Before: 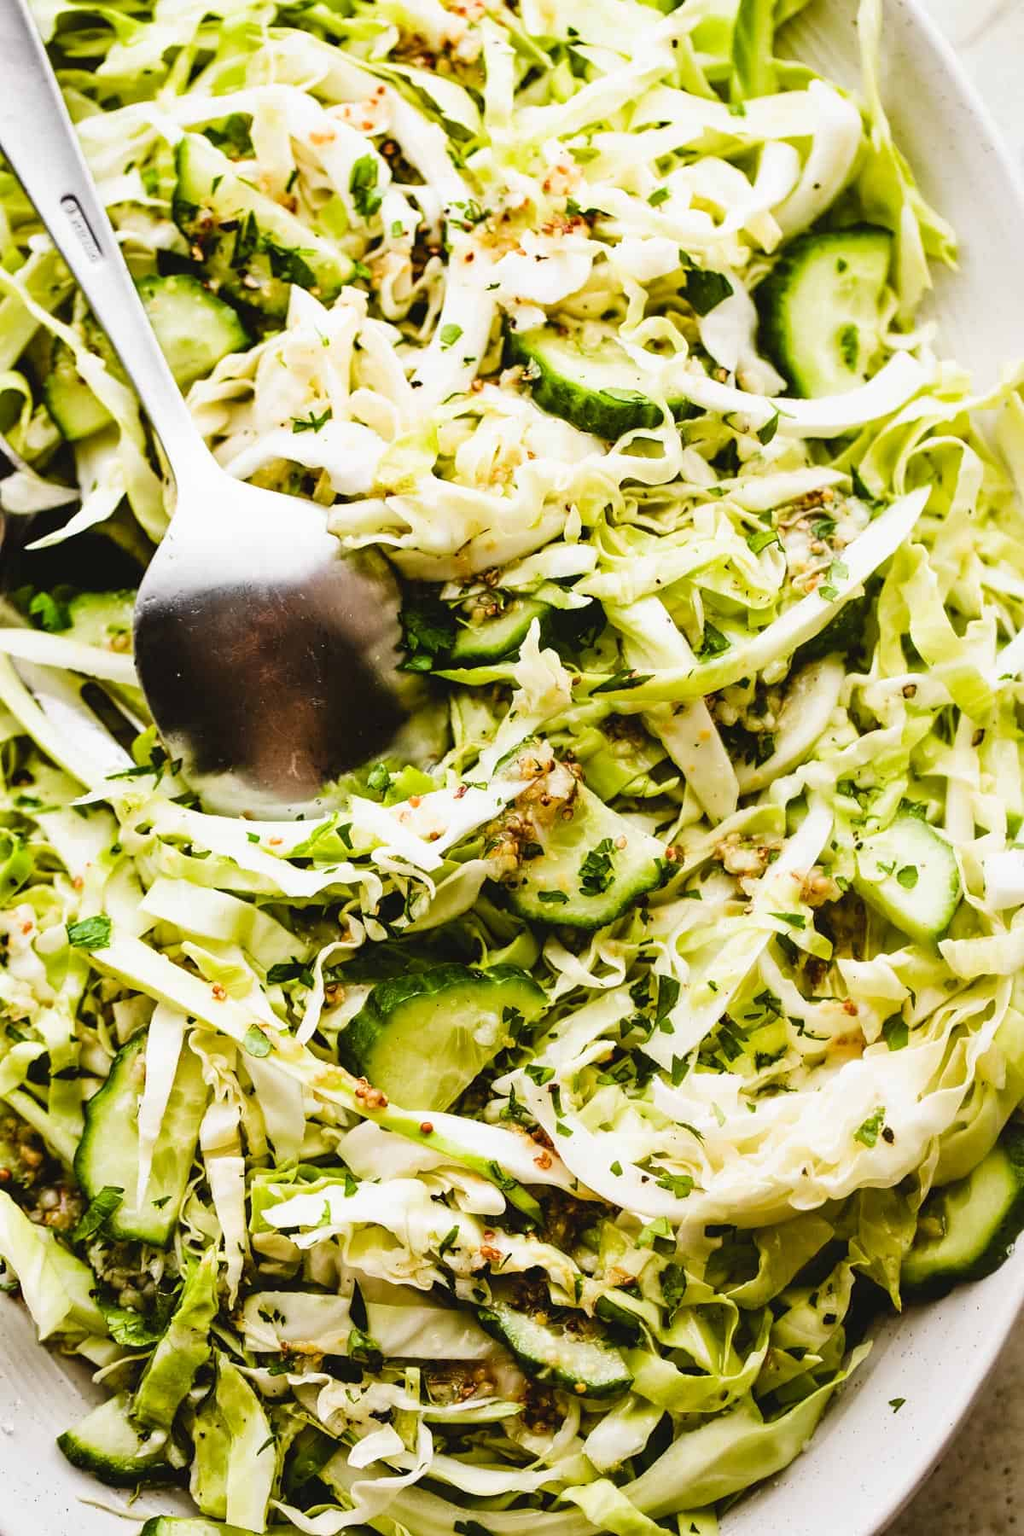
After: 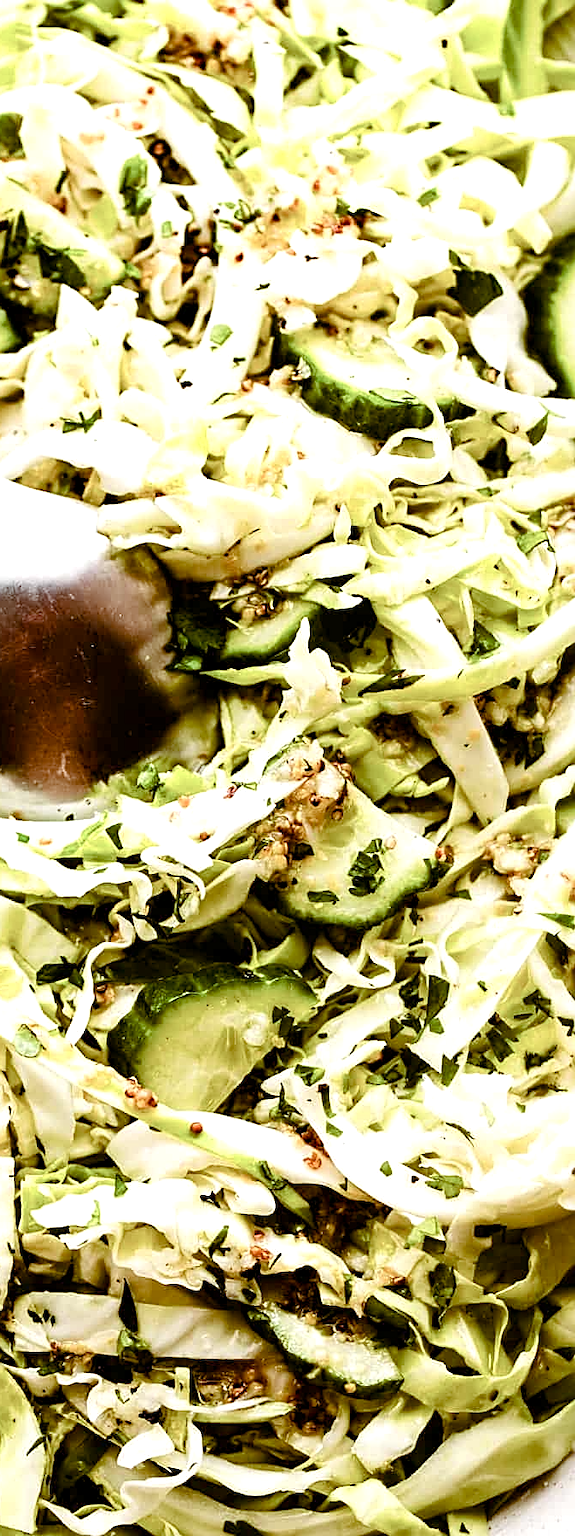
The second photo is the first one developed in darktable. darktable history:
sharpen: on, module defaults
color balance rgb: shadows lift › chroma 9.823%, shadows lift › hue 46.37°, global offset › luminance -0.512%, perceptual saturation grading › global saturation 20%, perceptual saturation grading › highlights -49.698%, perceptual saturation grading › shadows 24.239%
tone equalizer: -8 EV -0.435 EV, -7 EV -0.356 EV, -6 EV -0.324 EV, -5 EV -0.205 EV, -3 EV 0.211 EV, -2 EV 0.352 EV, -1 EV 0.401 EV, +0 EV 0.397 EV, edges refinement/feathering 500, mask exposure compensation -1.57 EV, preserve details no
crop and rotate: left 22.512%, right 21.242%
